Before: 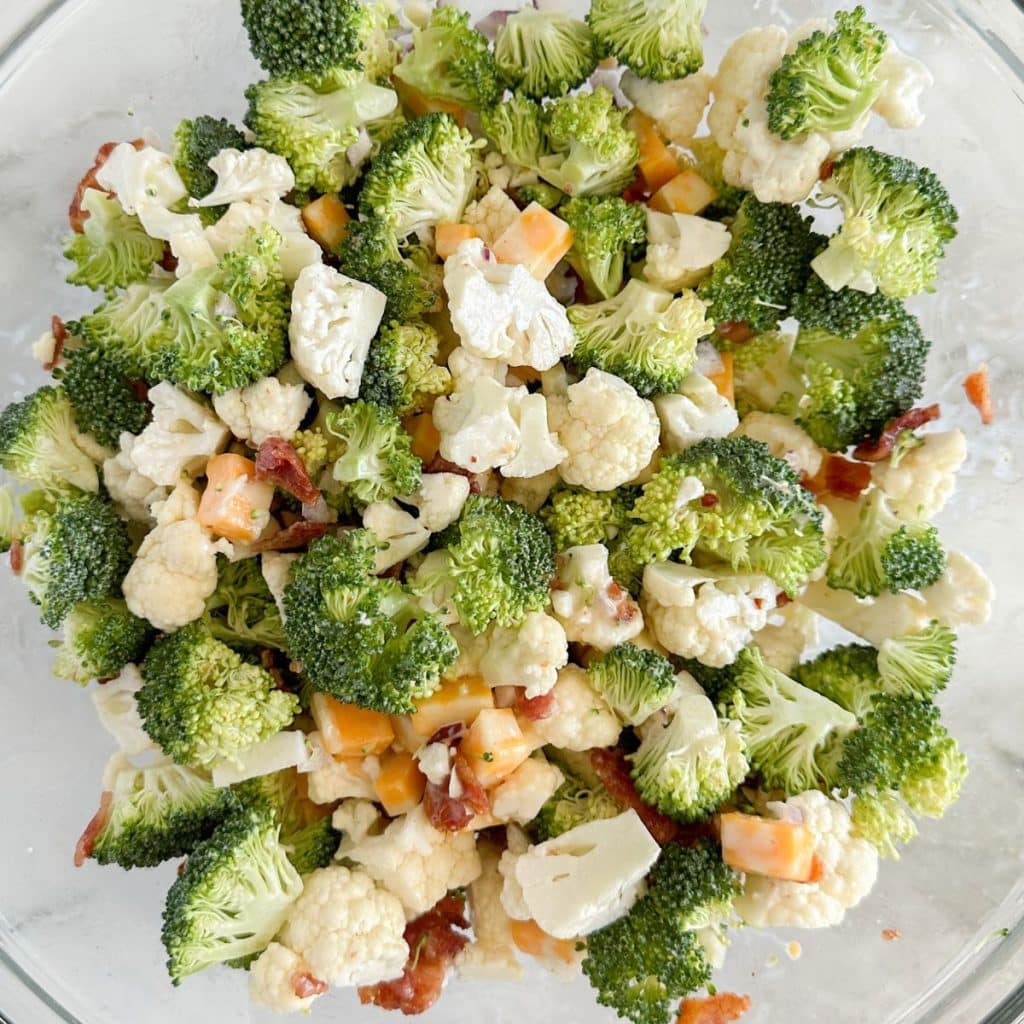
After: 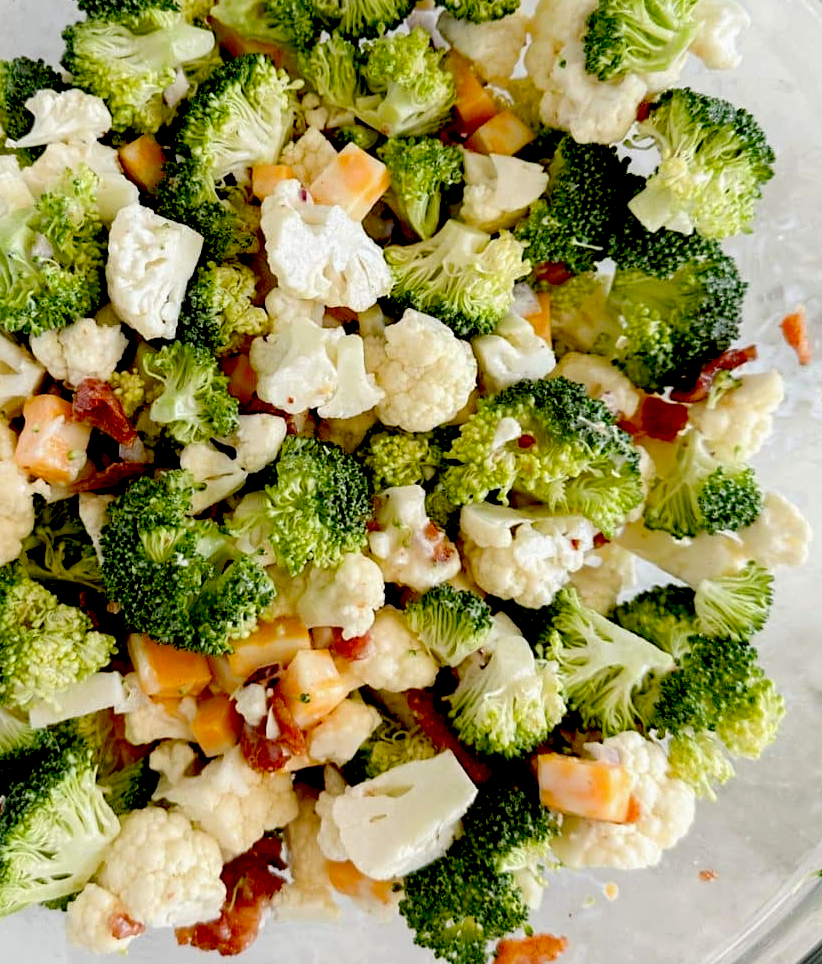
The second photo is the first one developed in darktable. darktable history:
crop and rotate: left 17.959%, top 5.771%, right 1.742%
exposure: black level correction 0.056, exposure -0.039 EV, compensate highlight preservation false
